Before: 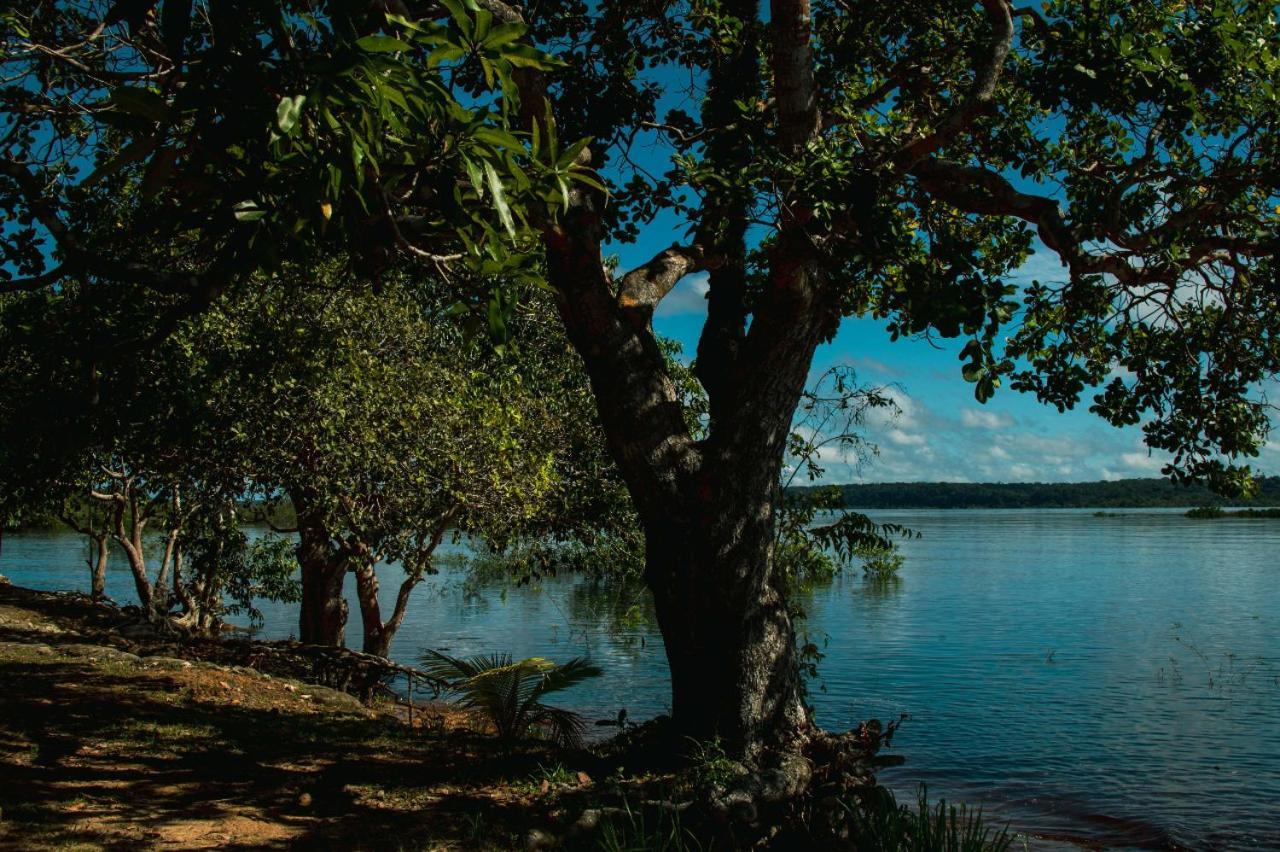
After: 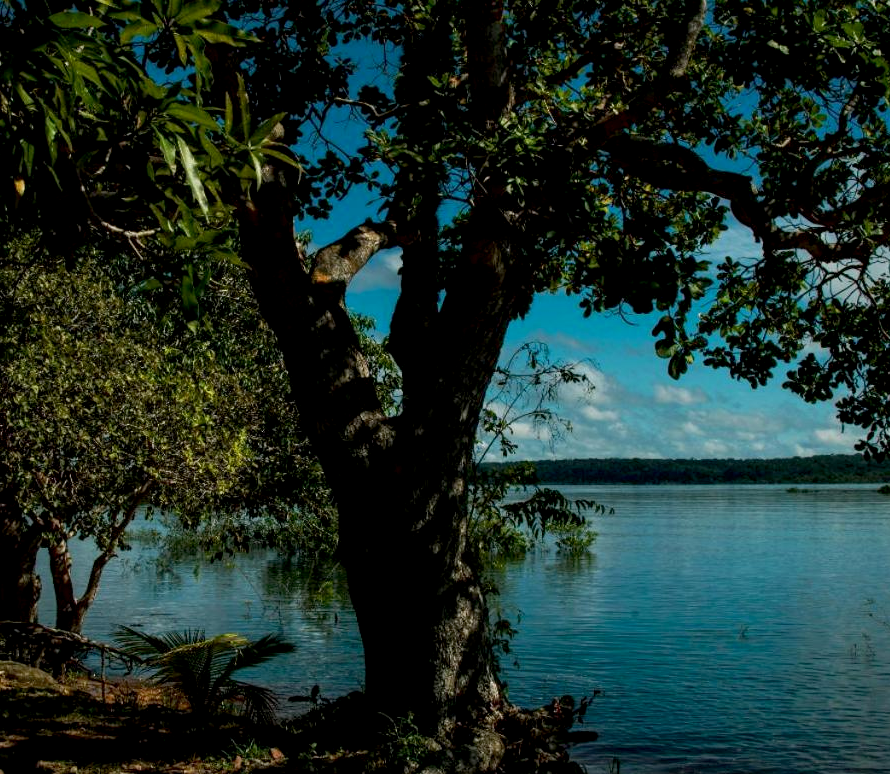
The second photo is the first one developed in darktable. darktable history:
crop and rotate: left 24.034%, top 2.838%, right 6.406%, bottom 6.299%
exposure: black level correction 0.007, compensate highlight preservation false
